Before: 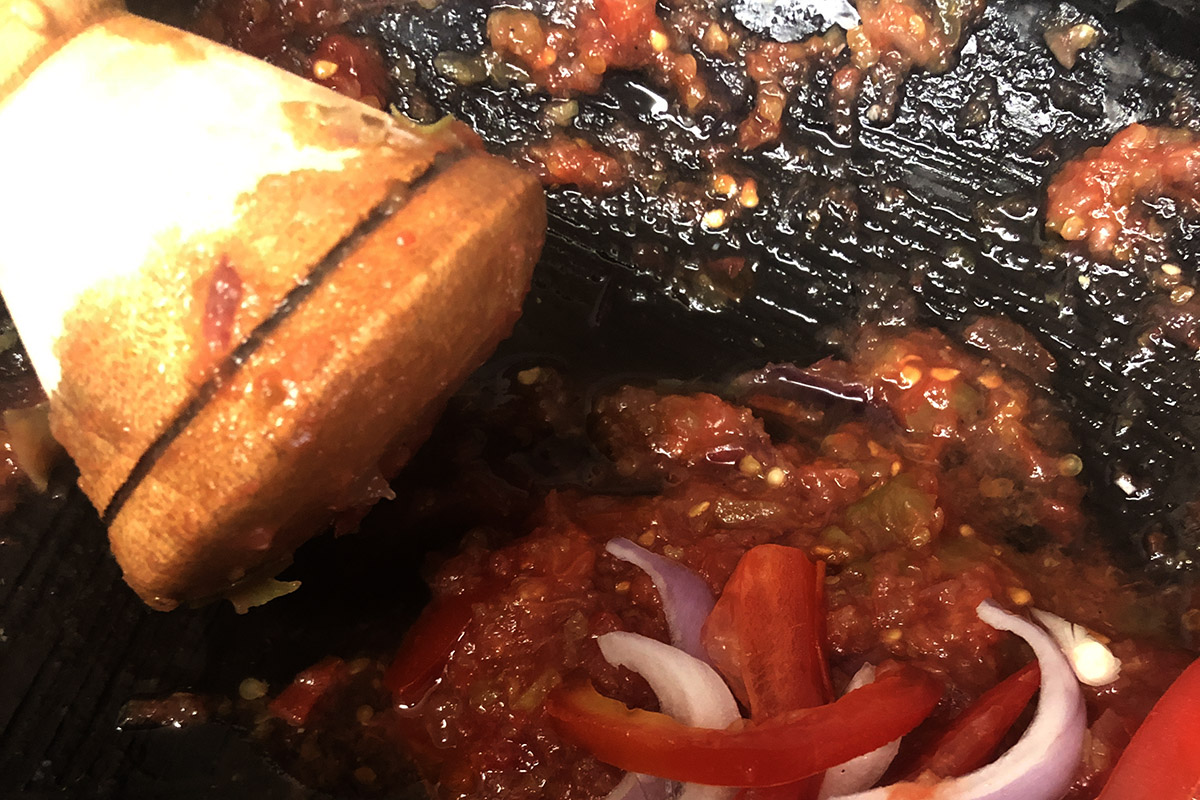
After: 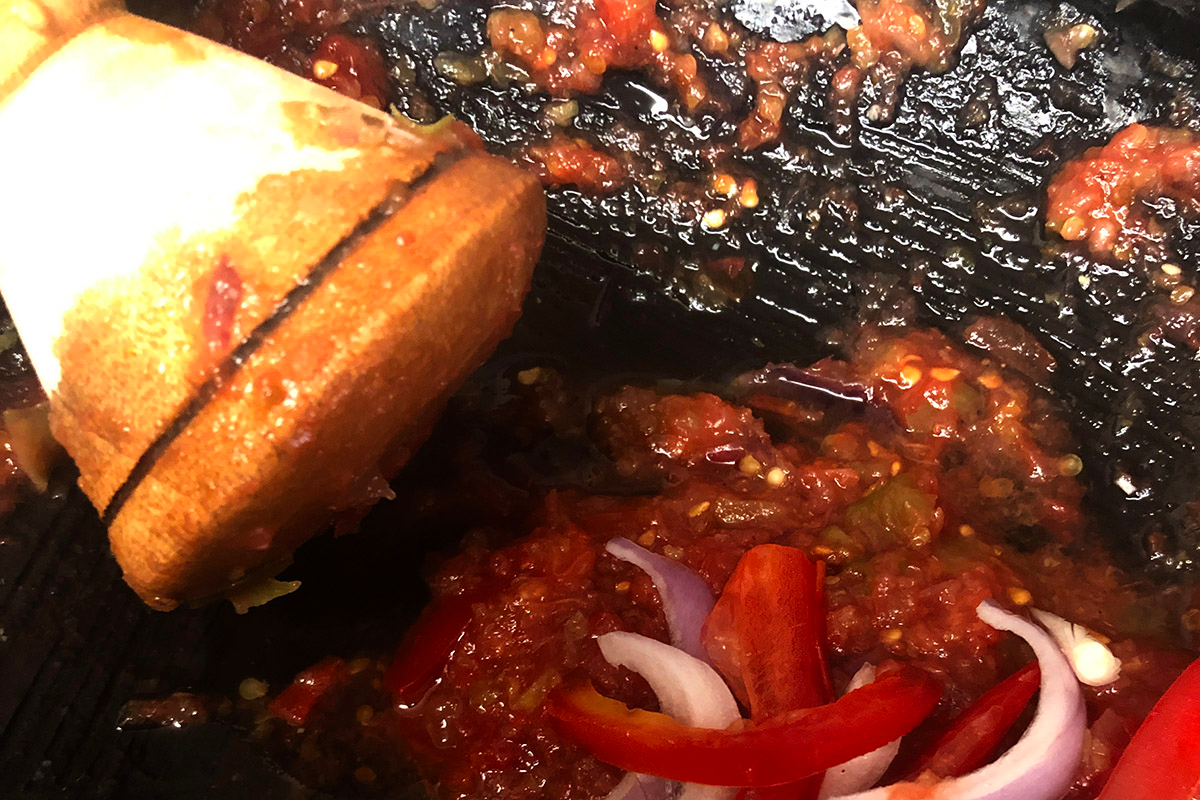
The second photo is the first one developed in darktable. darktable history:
contrast brightness saturation: contrast 0.097, brightness 0.01, saturation 0.02
